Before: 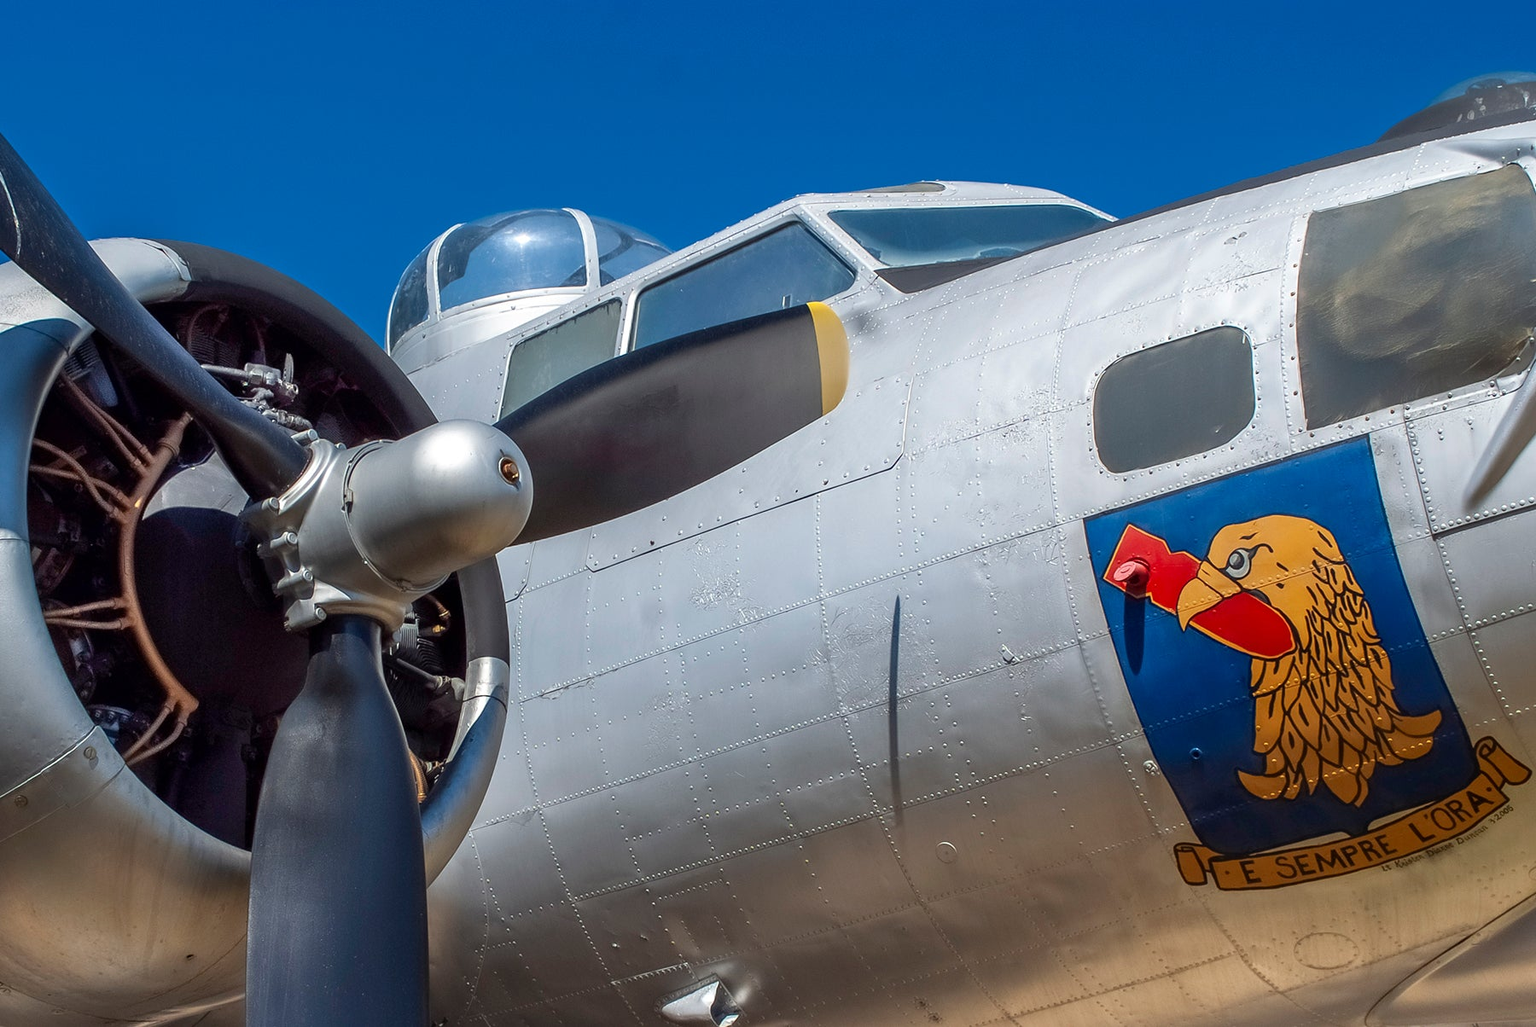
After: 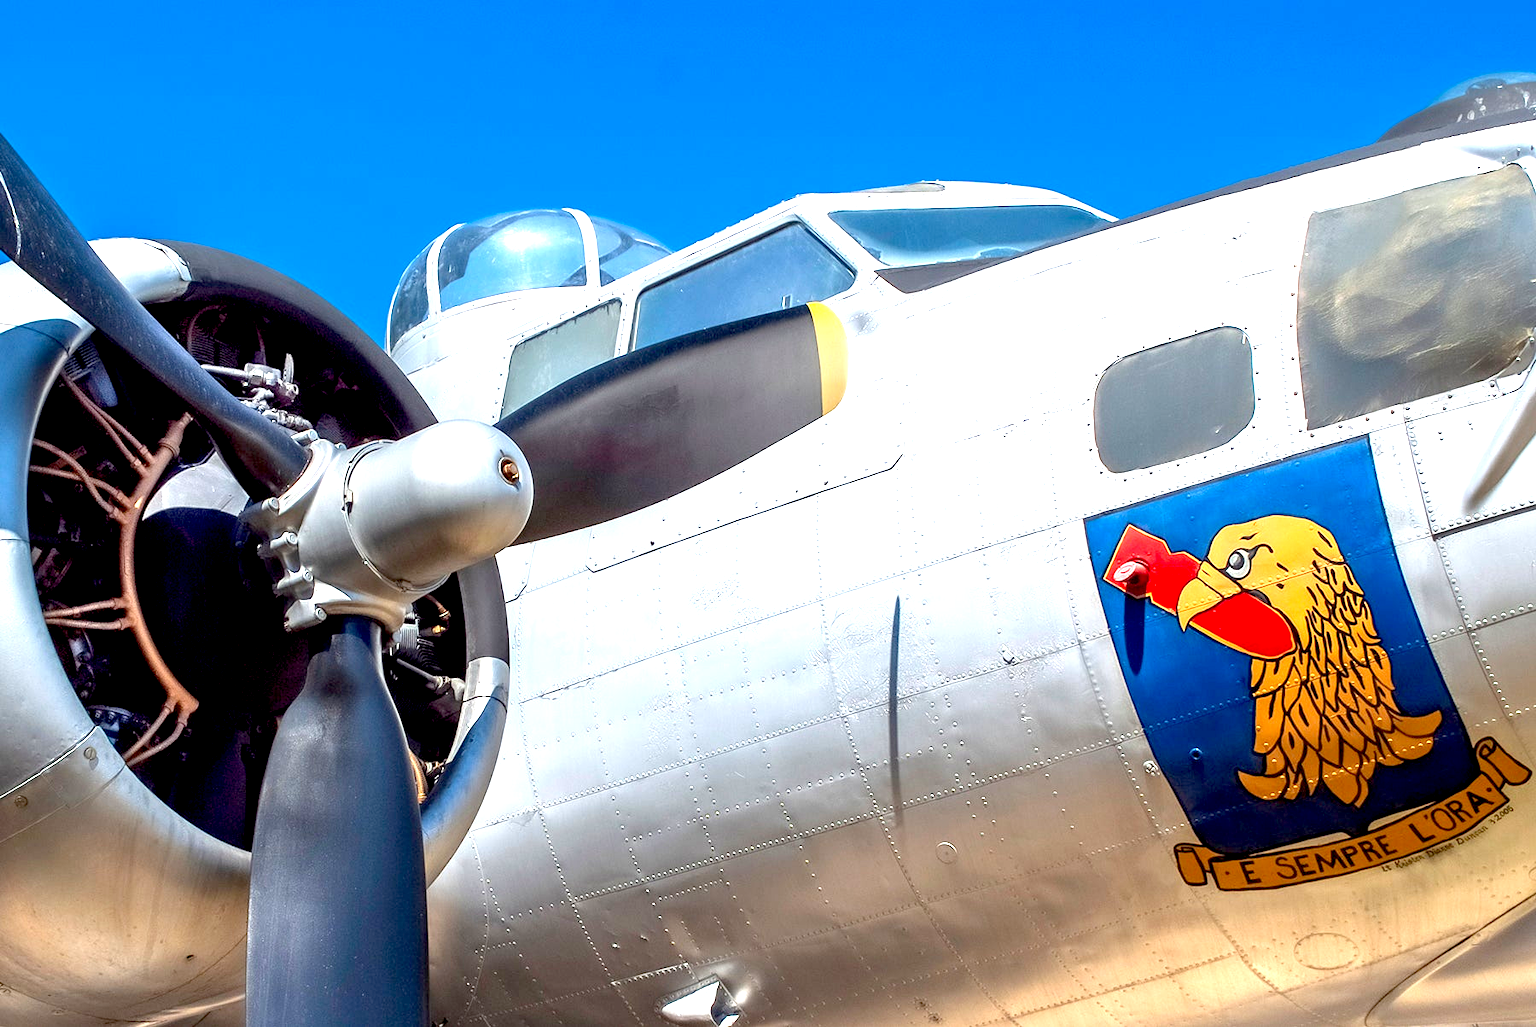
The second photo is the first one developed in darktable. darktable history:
exposure: black level correction 0.008, exposure 1.431 EV, compensate exposure bias true, compensate highlight preservation false
